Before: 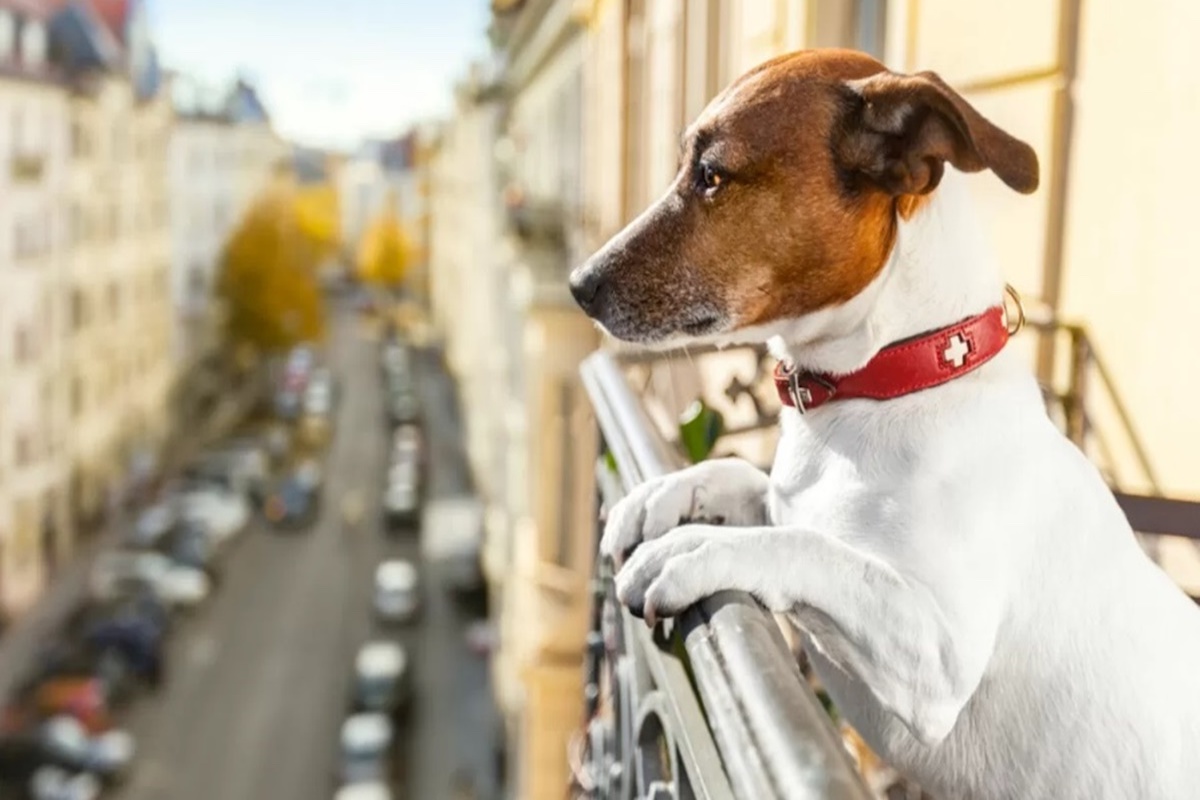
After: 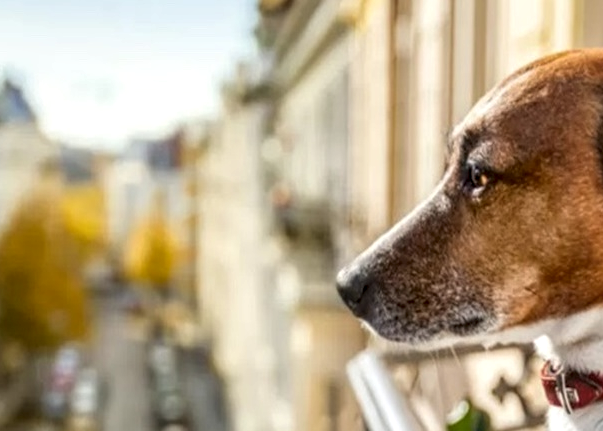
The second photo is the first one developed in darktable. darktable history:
exposure: exposure -0.072 EV, compensate highlight preservation false
crop: left 19.461%, right 30.274%, bottom 46.054%
local contrast: highlights 61%, detail 143%, midtone range 0.434
